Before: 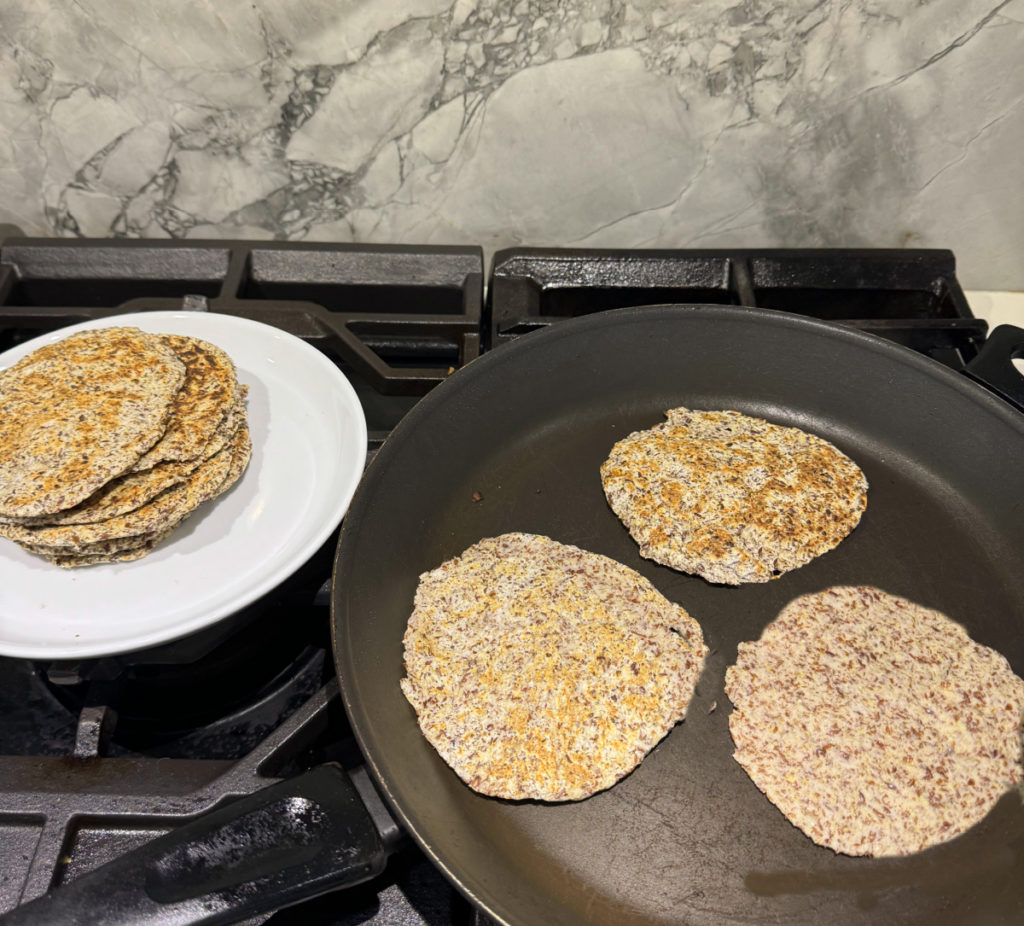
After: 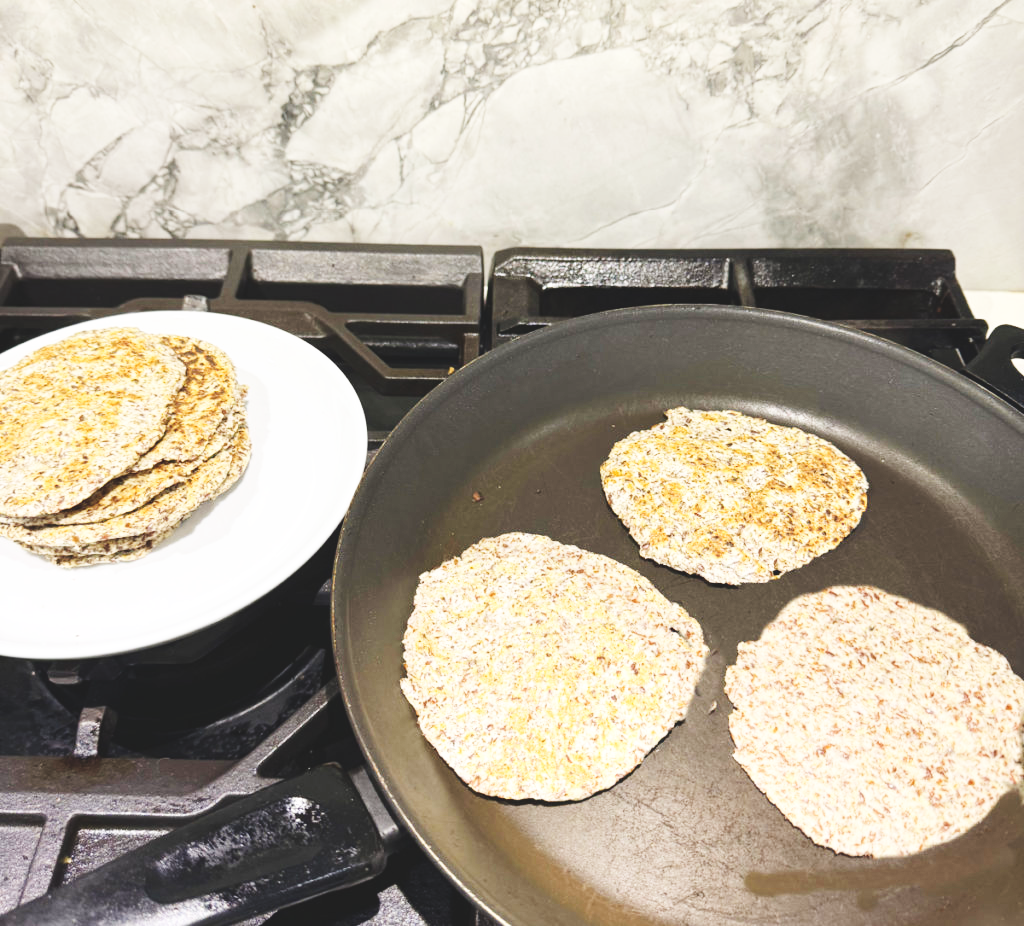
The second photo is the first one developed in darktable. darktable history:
exposure: black level correction -0.015, compensate highlight preservation false
base curve: curves: ch0 [(0, 0.003) (0.001, 0.002) (0.006, 0.004) (0.02, 0.022) (0.048, 0.086) (0.094, 0.234) (0.162, 0.431) (0.258, 0.629) (0.385, 0.8) (0.548, 0.918) (0.751, 0.988) (1, 1)], preserve colors none
